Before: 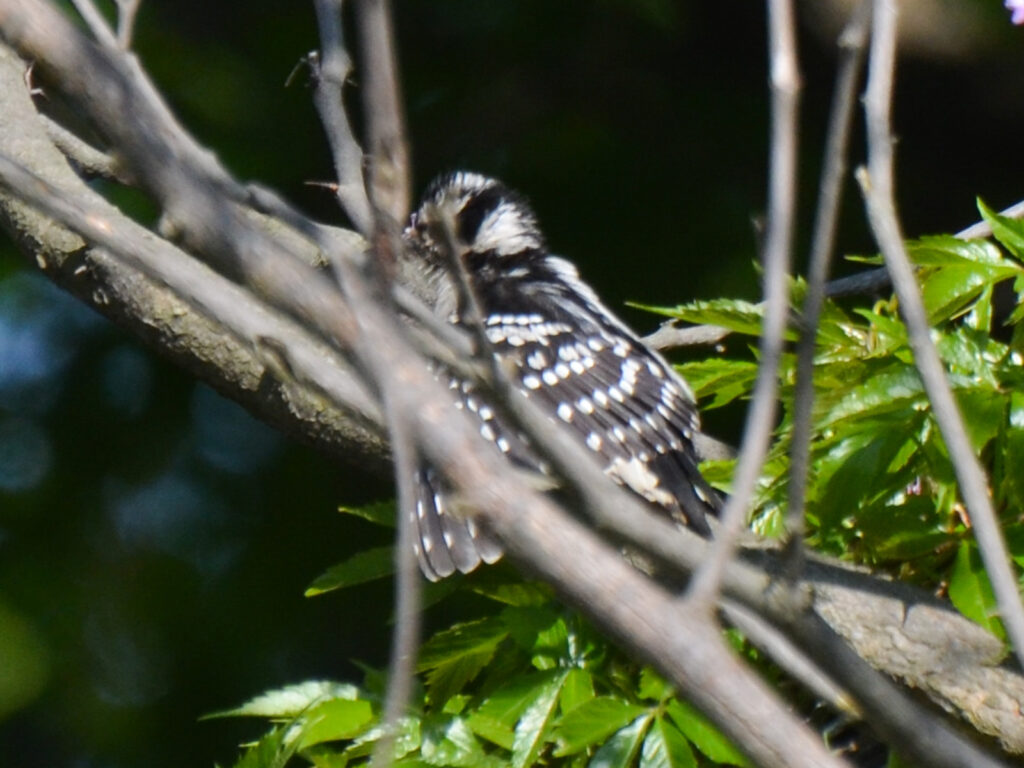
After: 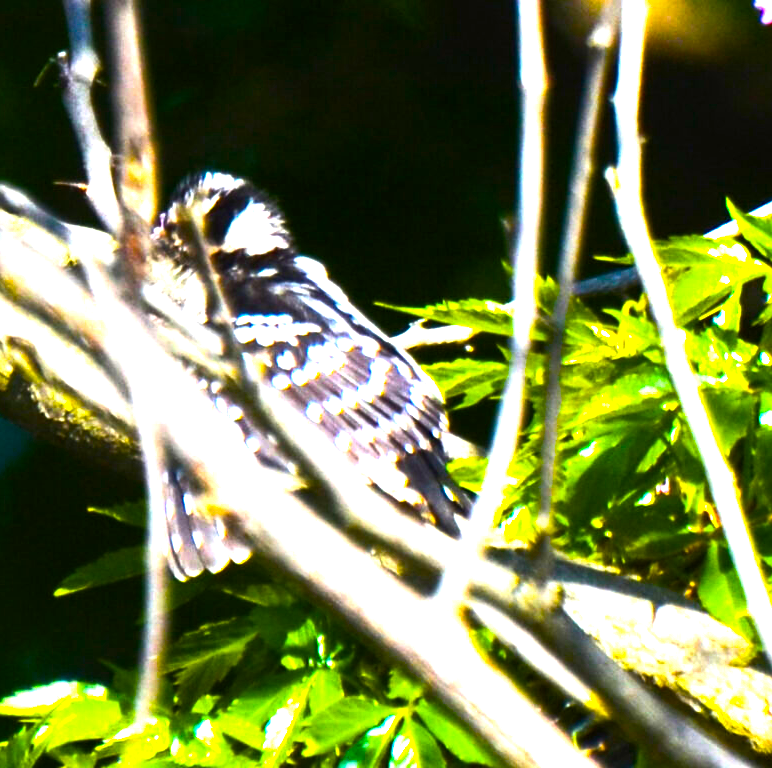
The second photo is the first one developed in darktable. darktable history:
color balance rgb: linear chroma grading › global chroma 20%, perceptual saturation grading › global saturation 65%, perceptual saturation grading › highlights 60%, perceptual saturation grading › mid-tones 50%, perceptual saturation grading › shadows 50%, perceptual brilliance grading › global brilliance 30%, perceptual brilliance grading › highlights 50%, perceptual brilliance grading › mid-tones 50%, perceptual brilliance grading › shadows -22%, global vibrance 20%
crop and rotate: left 24.6%
